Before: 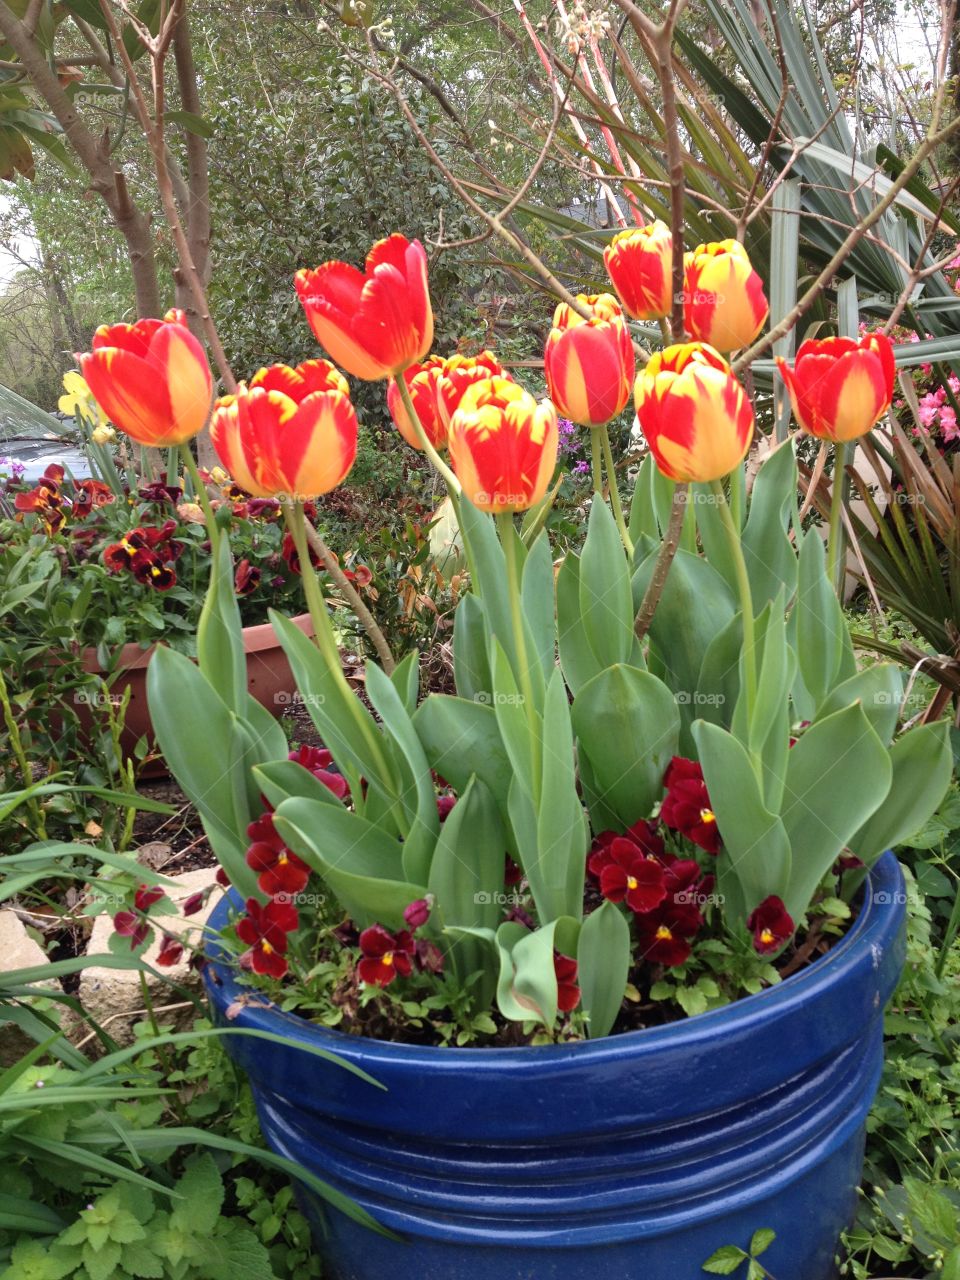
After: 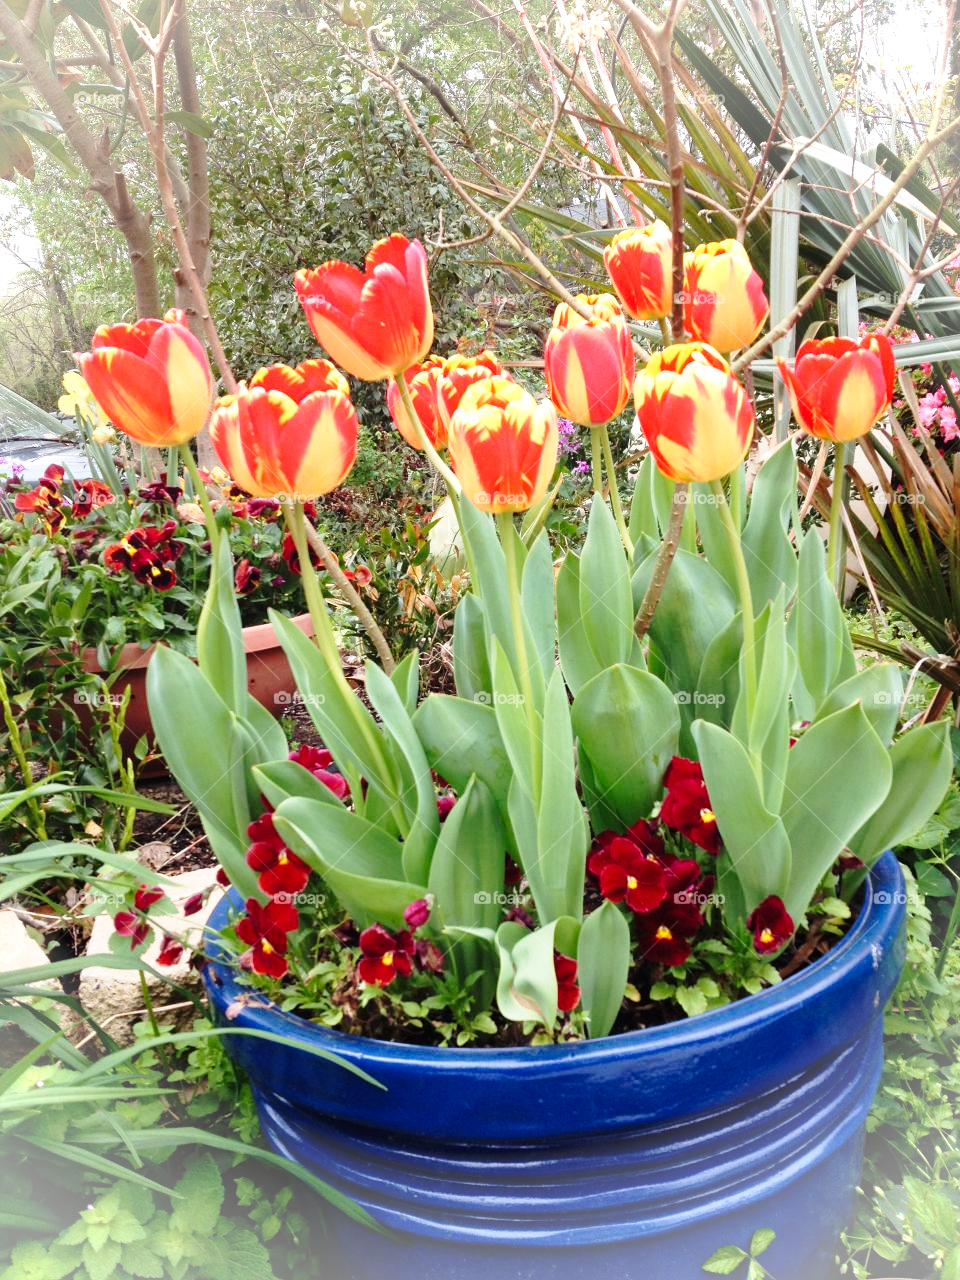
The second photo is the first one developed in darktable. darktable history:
base curve: curves: ch0 [(0, 0) (0.028, 0.03) (0.121, 0.232) (0.46, 0.748) (0.859, 0.968) (1, 1)], preserve colors none
vignetting: fall-off radius 31.87%, brightness 0.314, saturation 0.003
